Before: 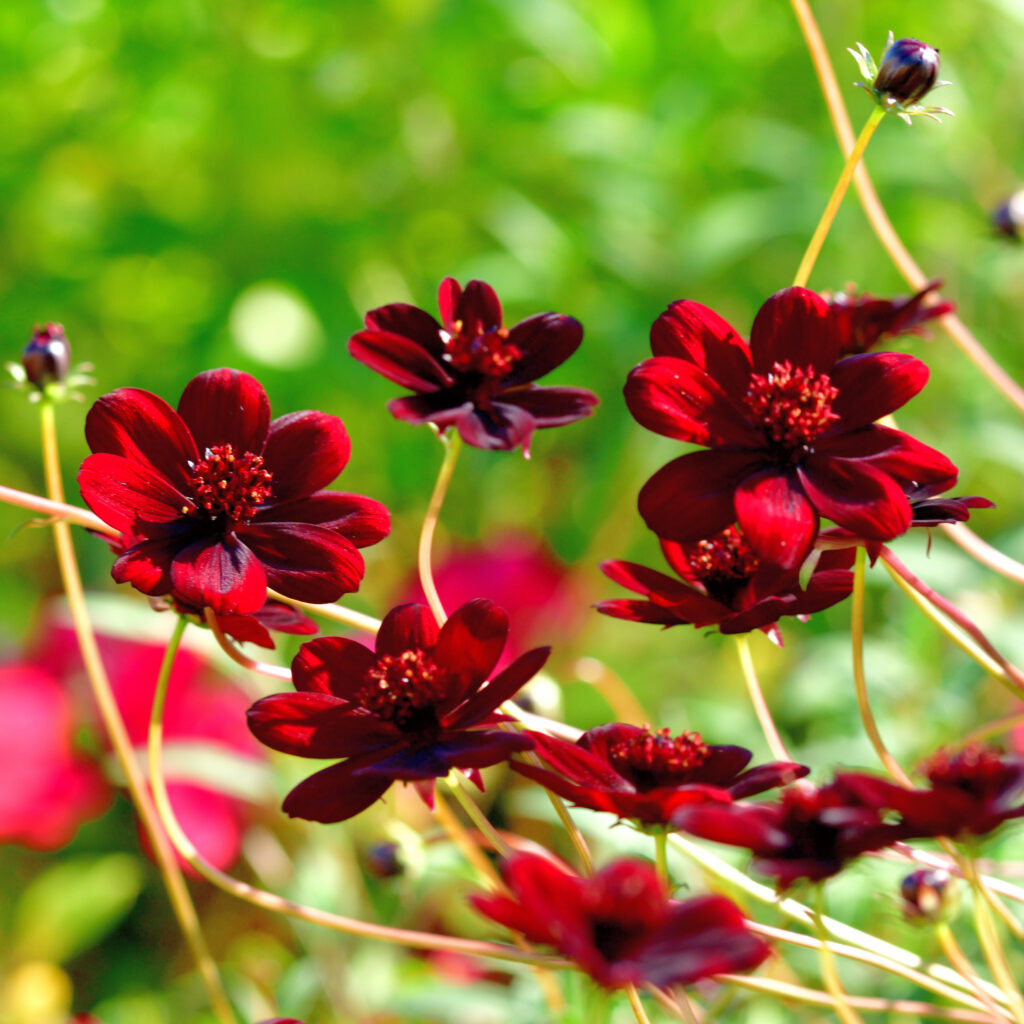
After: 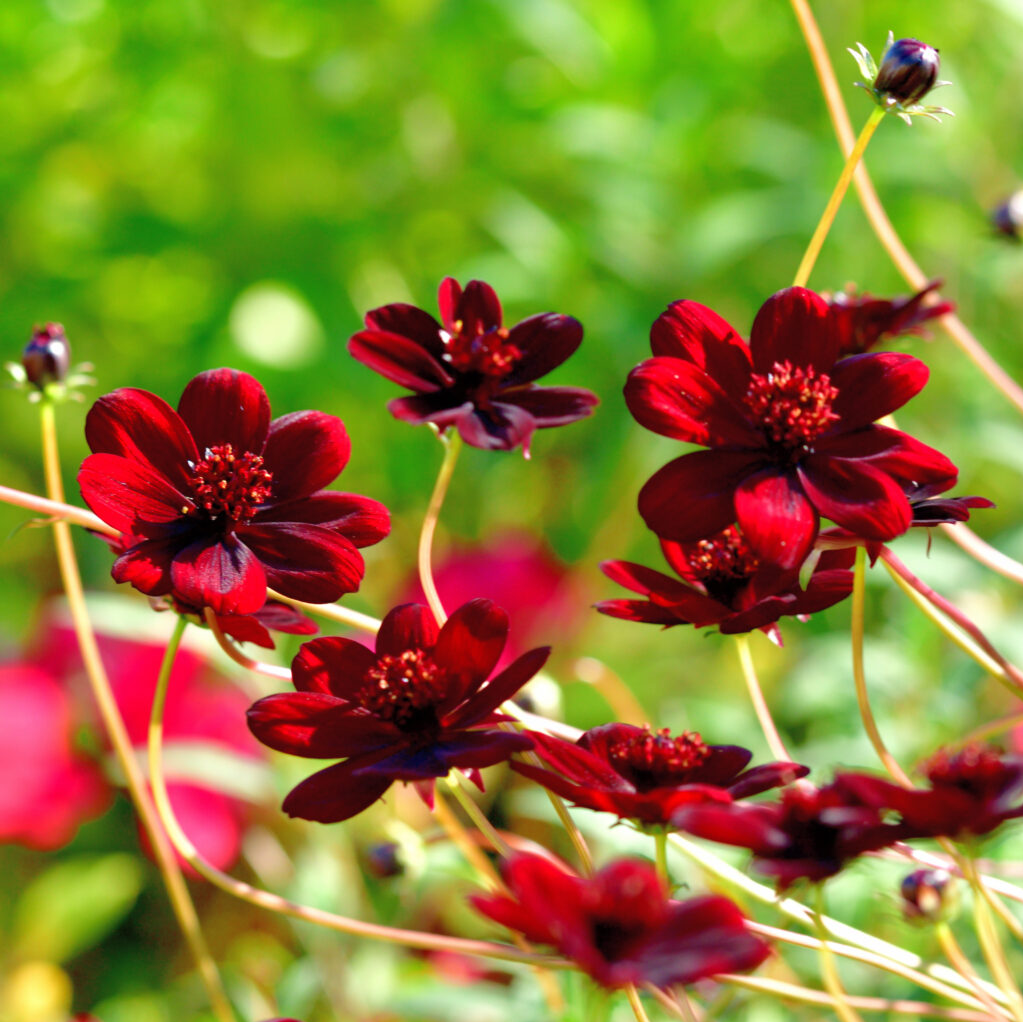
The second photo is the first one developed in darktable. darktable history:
color zones: curves: ch0 [(0, 0.5) (0.143, 0.5) (0.286, 0.5) (0.429, 0.5) (0.571, 0.5) (0.714, 0.476) (0.857, 0.5) (1, 0.5)]; ch2 [(0, 0.5) (0.143, 0.5) (0.286, 0.5) (0.429, 0.5) (0.571, 0.5) (0.714, 0.487) (0.857, 0.5) (1, 0.5)]
crop: top 0.05%, bottom 0.098%
